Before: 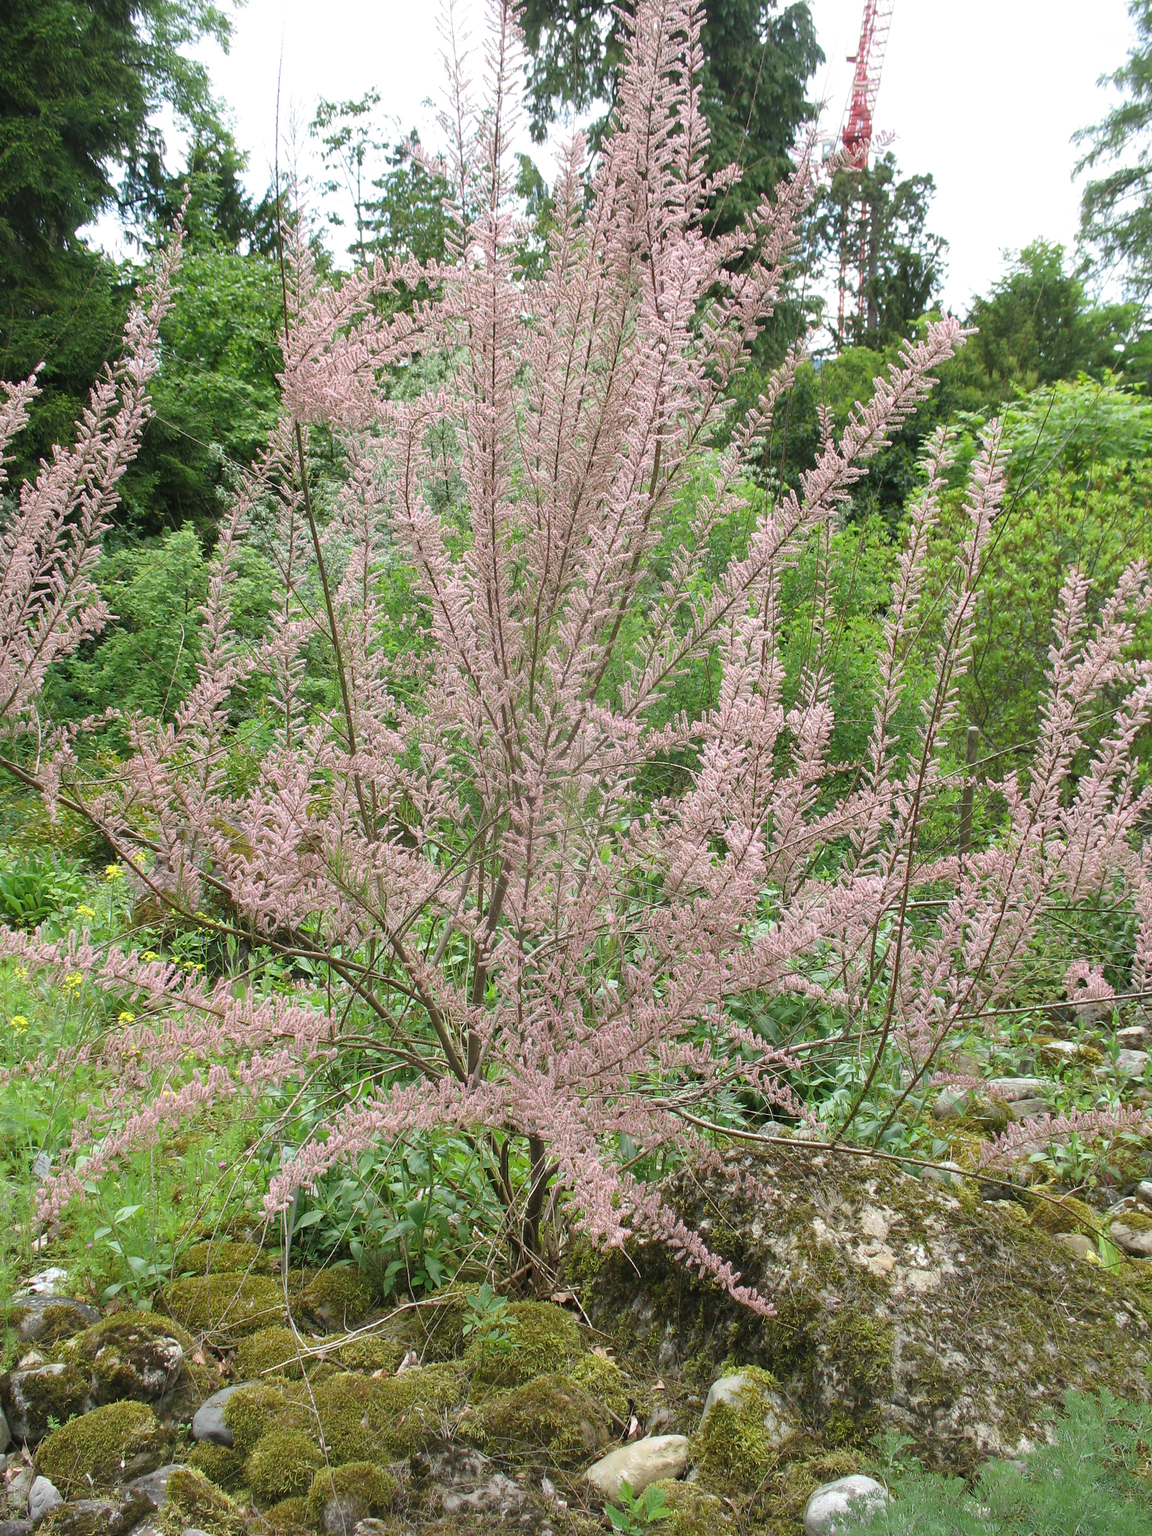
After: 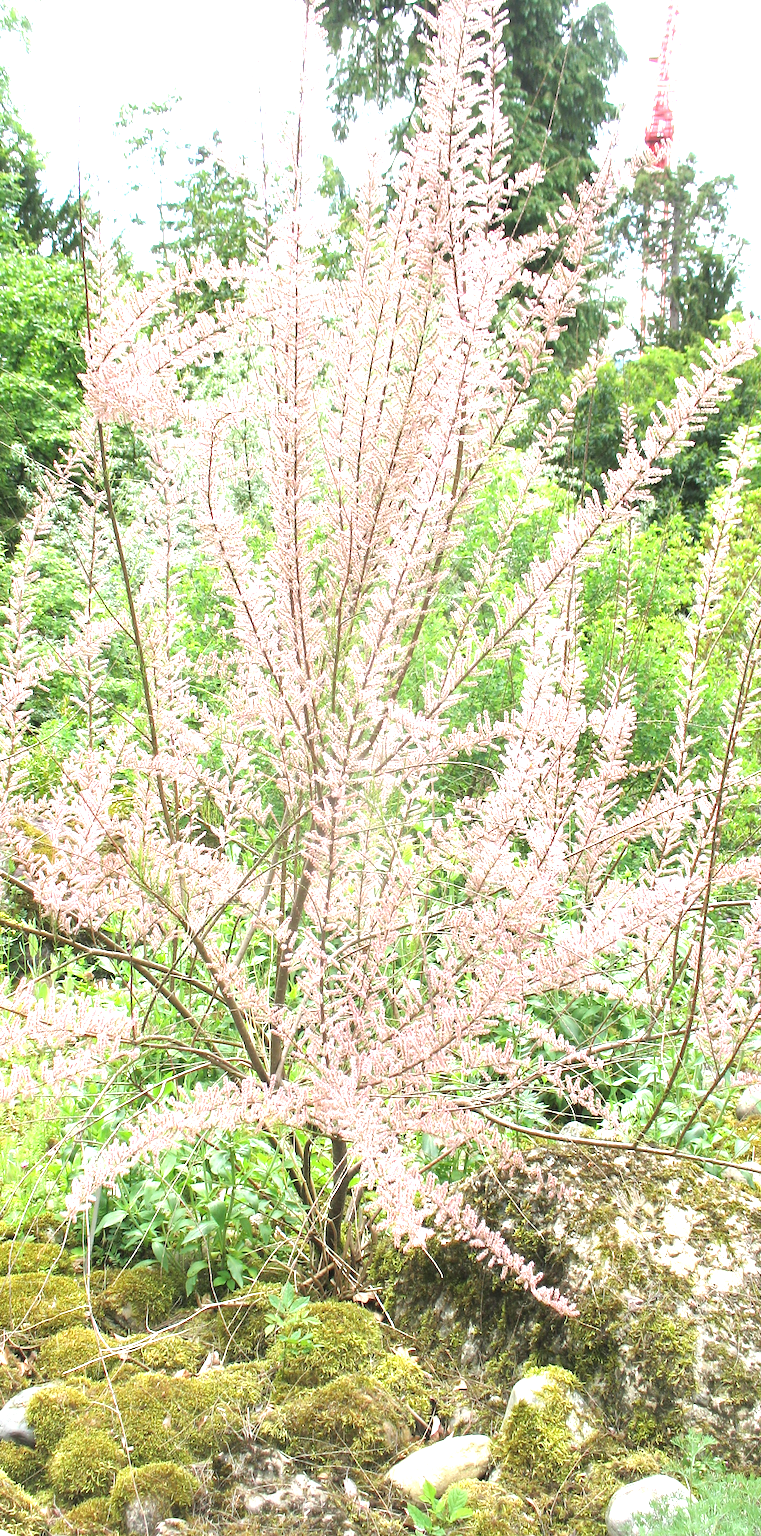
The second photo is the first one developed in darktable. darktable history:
exposure: black level correction 0, exposure 1.508 EV, compensate exposure bias true, compensate highlight preservation false
crop: left 17.229%, right 16.666%
